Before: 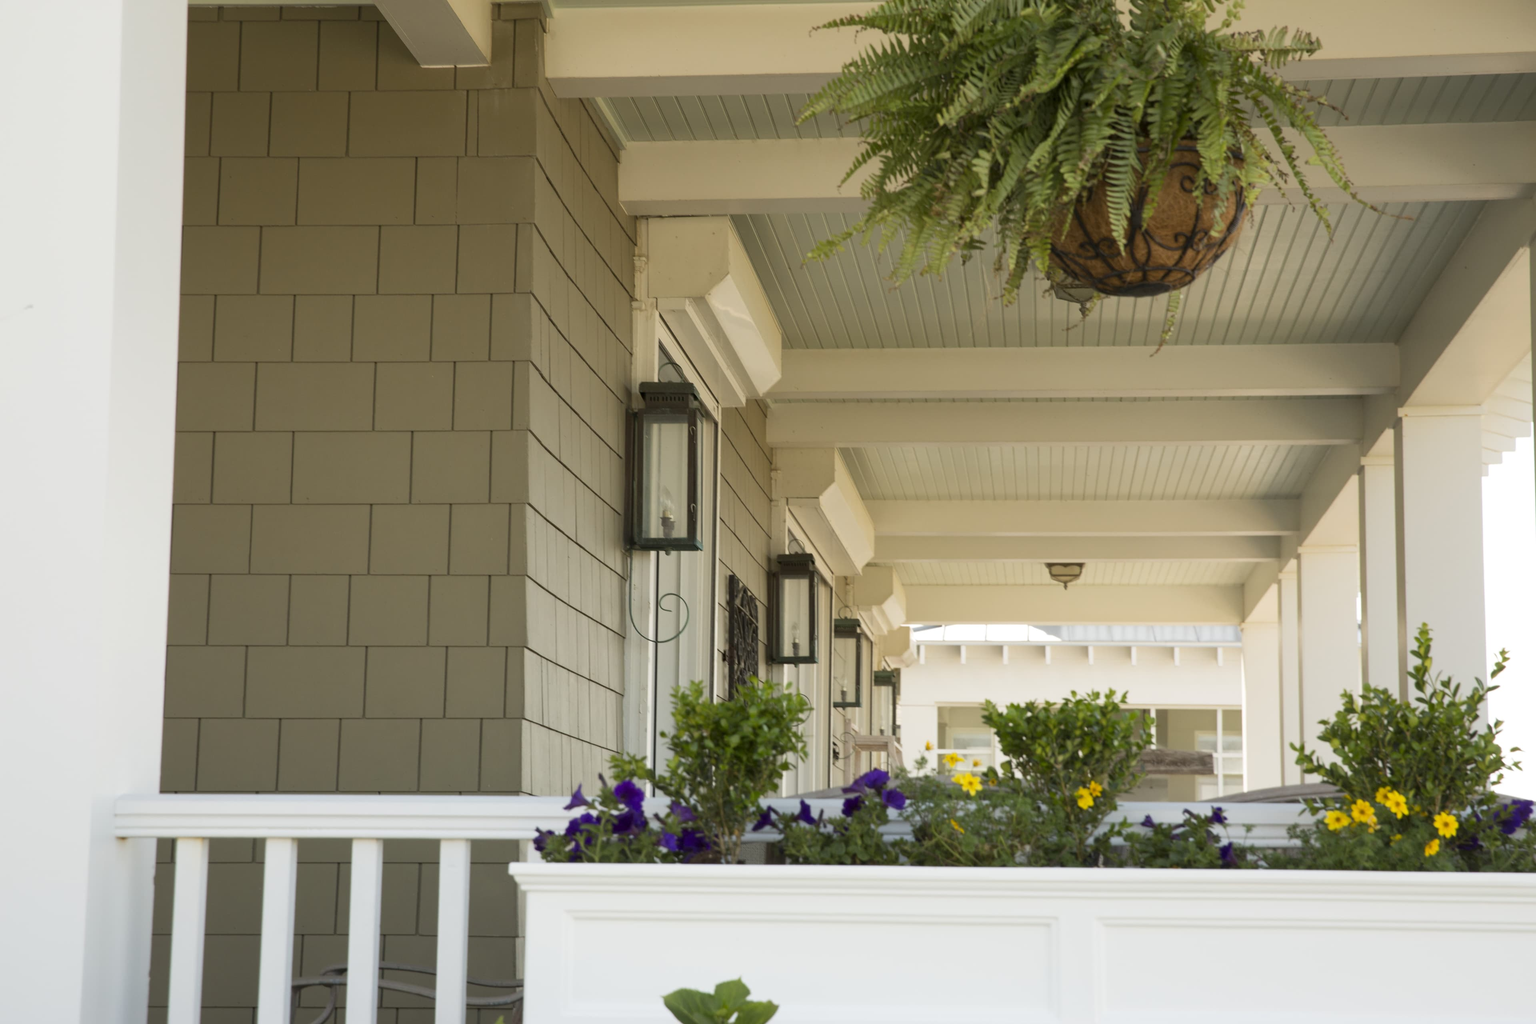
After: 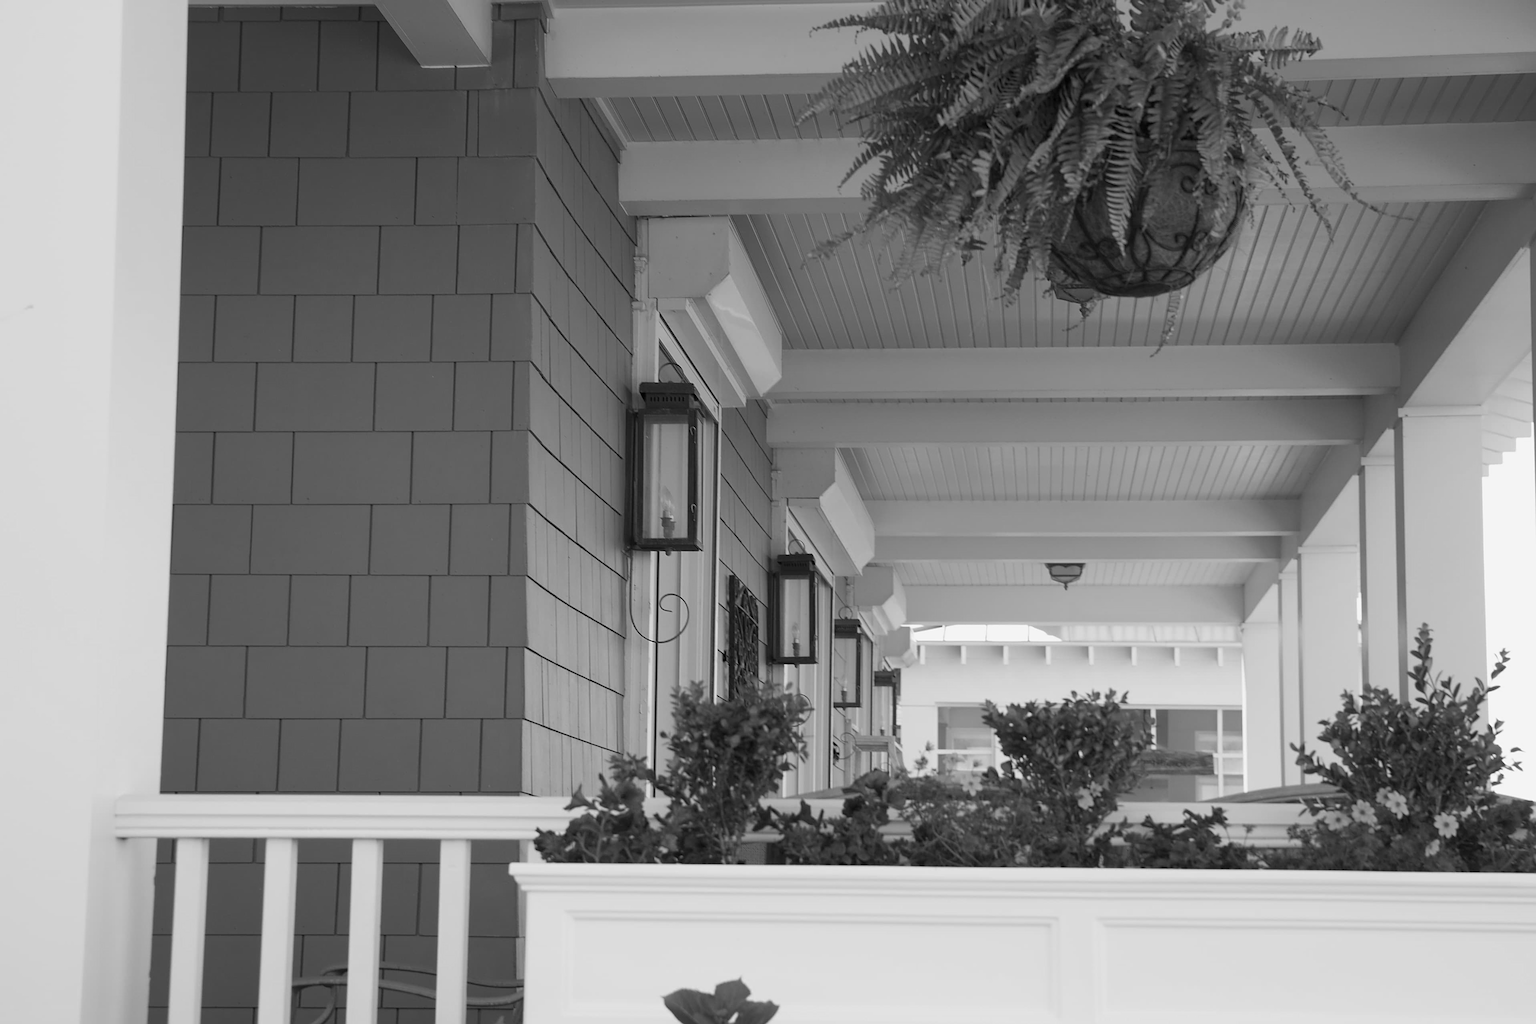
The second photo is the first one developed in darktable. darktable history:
sharpen: on, module defaults
color zones: curves: ch0 [(0, 0.6) (0.129, 0.508) (0.193, 0.483) (0.429, 0.5) (0.571, 0.5) (0.714, 0.5) (0.857, 0.5) (1, 0.6)]; ch1 [(0, 0.481) (0.112, 0.245) (0.213, 0.223) (0.429, 0.233) (0.571, 0.231) (0.683, 0.242) (0.857, 0.296) (1, 0.481)]
color calibration: output gray [0.253, 0.26, 0.487, 0], gray › normalize channels true, illuminant same as pipeline (D50), adaptation XYZ, x 0.346, y 0.359, gamut compression 0
contrast brightness saturation: saturation -0.05
